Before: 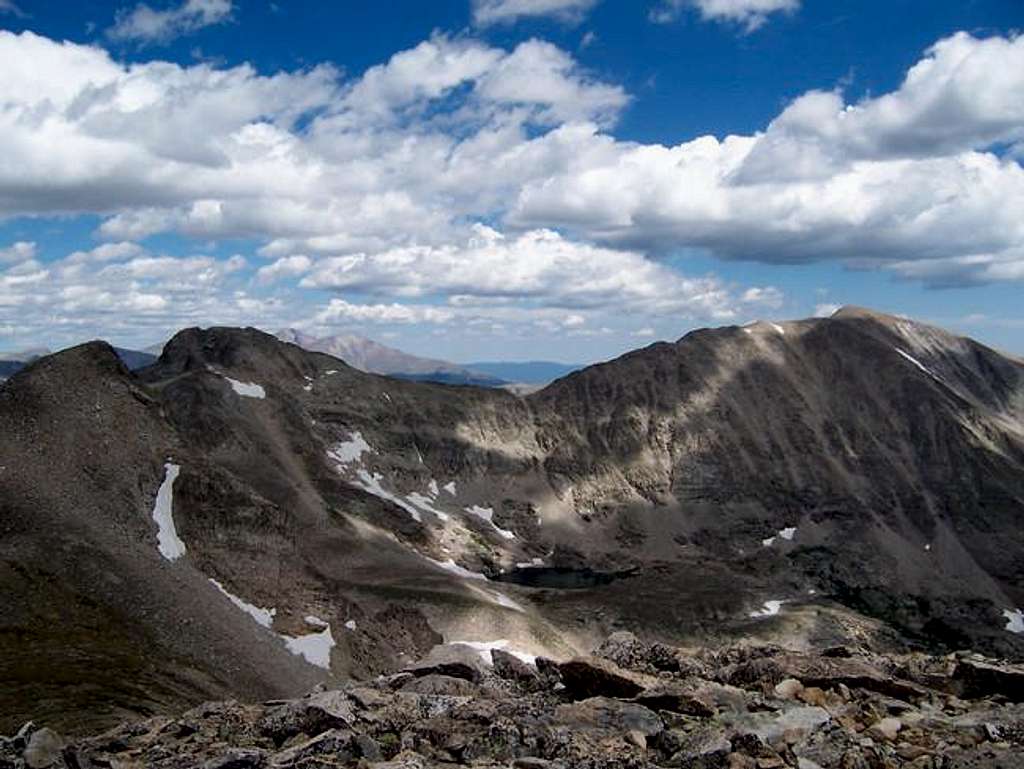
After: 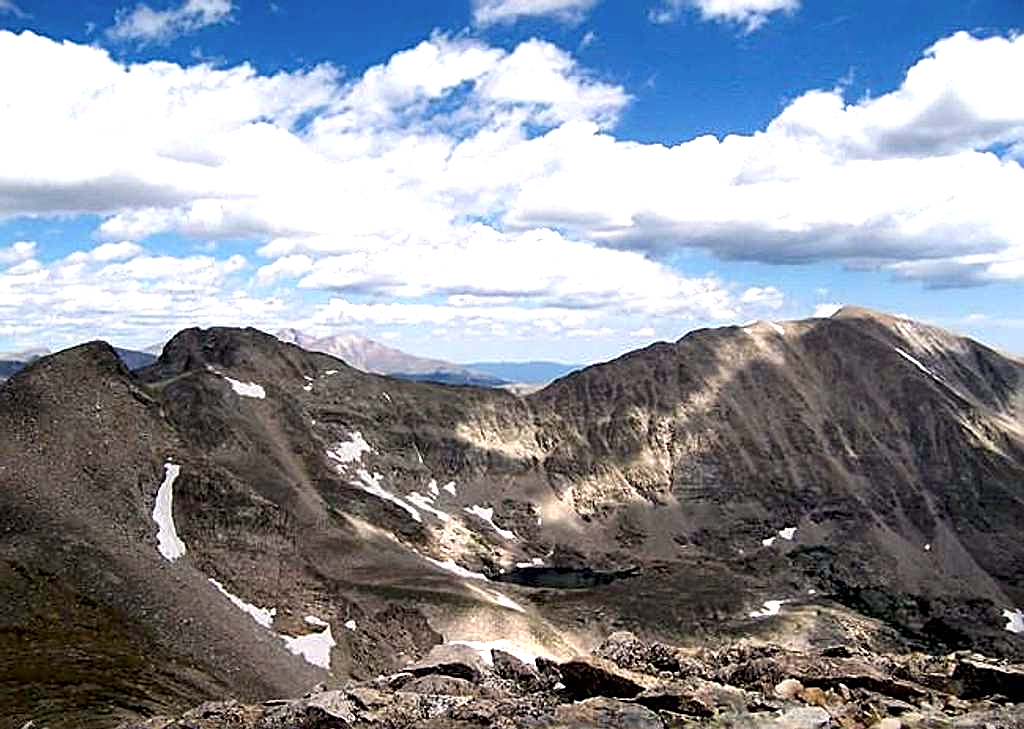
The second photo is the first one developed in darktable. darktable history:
exposure: exposure 1 EV, compensate highlight preservation false
crop and rotate: top 0.014%, bottom 5.159%
color correction: highlights a* 3.62, highlights b* 5.07
sharpen: radius 2.539, amount 0.639
